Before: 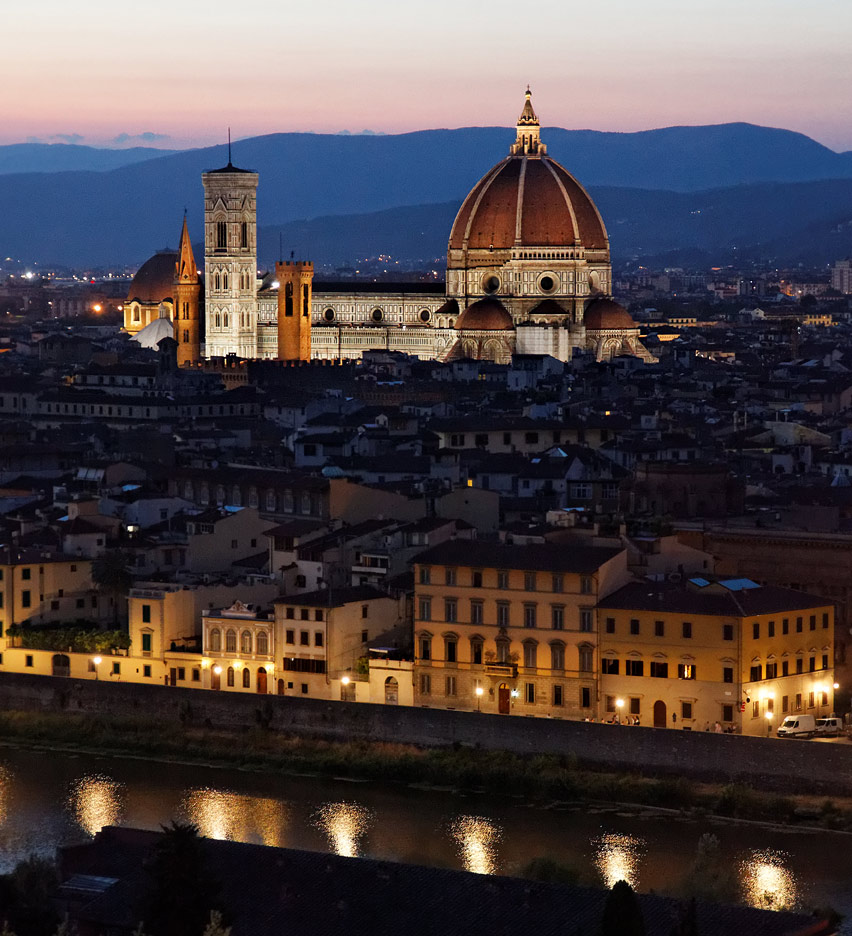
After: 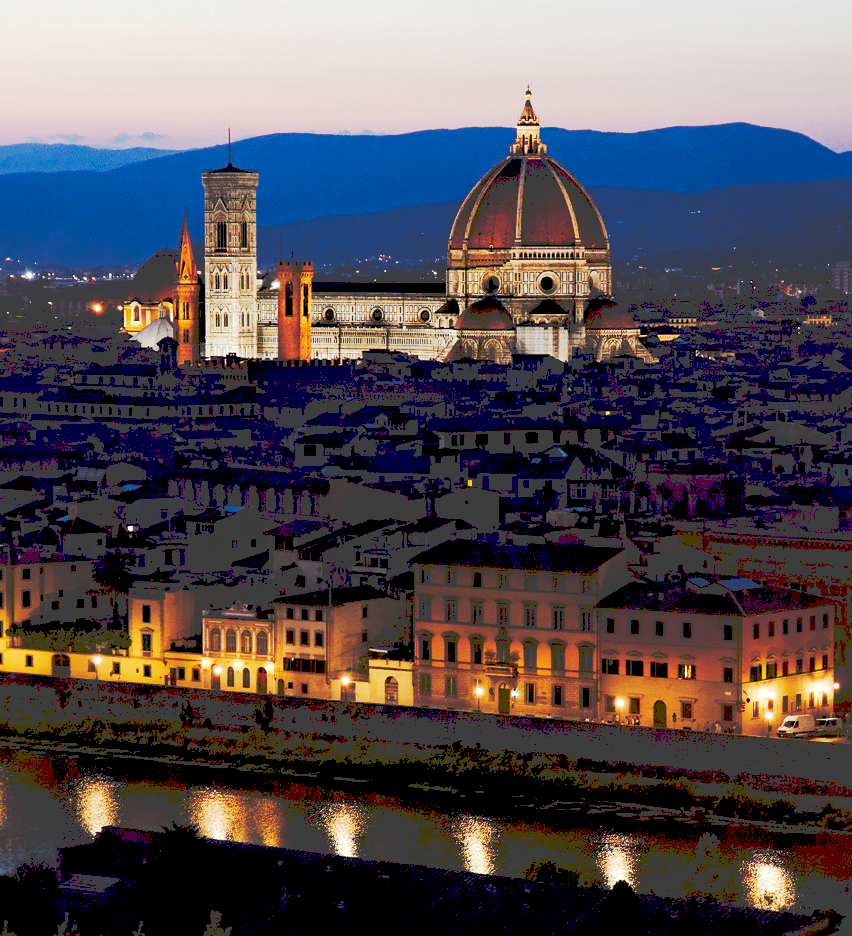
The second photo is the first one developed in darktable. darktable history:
tone curve: curves: ch0 [(0, 0) (0.003, 0.26) (0.011, 0.26) (0.025, 0.26) (0.044, 0.257) (0.069, 0.257) (0.1, 0.257) (0.136, 0.255) (0.177, 0.258) (0.224, 0.272) (0.277, 0.294) (0.335, 0.346) (0.399, 0.422) (0.468, 0.536) (0.543, 0.657) (0.623, 0.757) (0.709, 0.823) (0.801, 0.872) (0.898, 0.92) (1, 1)], preserve colors none
exposure: black level correction 0.007, compensate highlight preservation false
